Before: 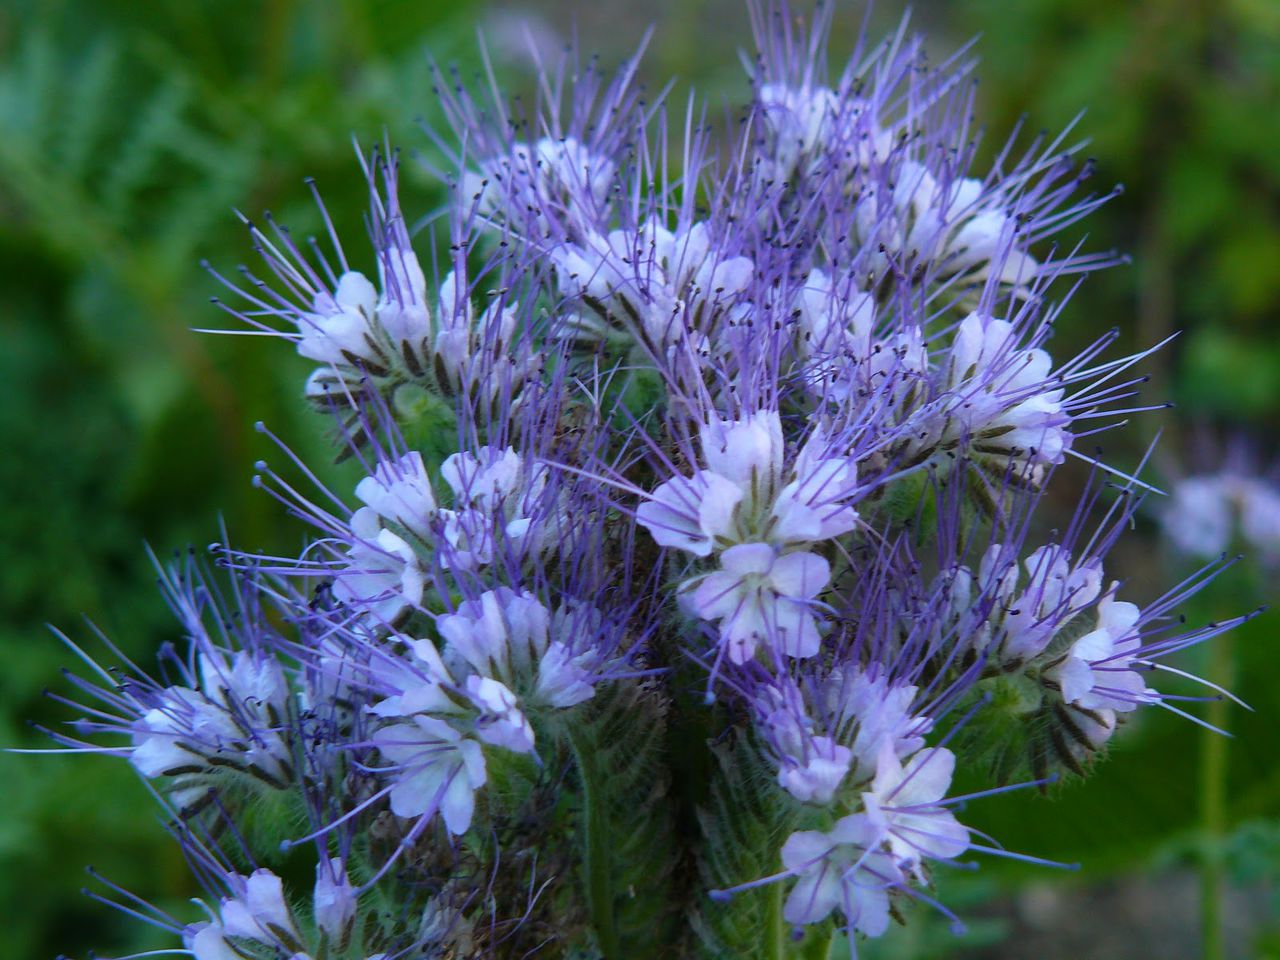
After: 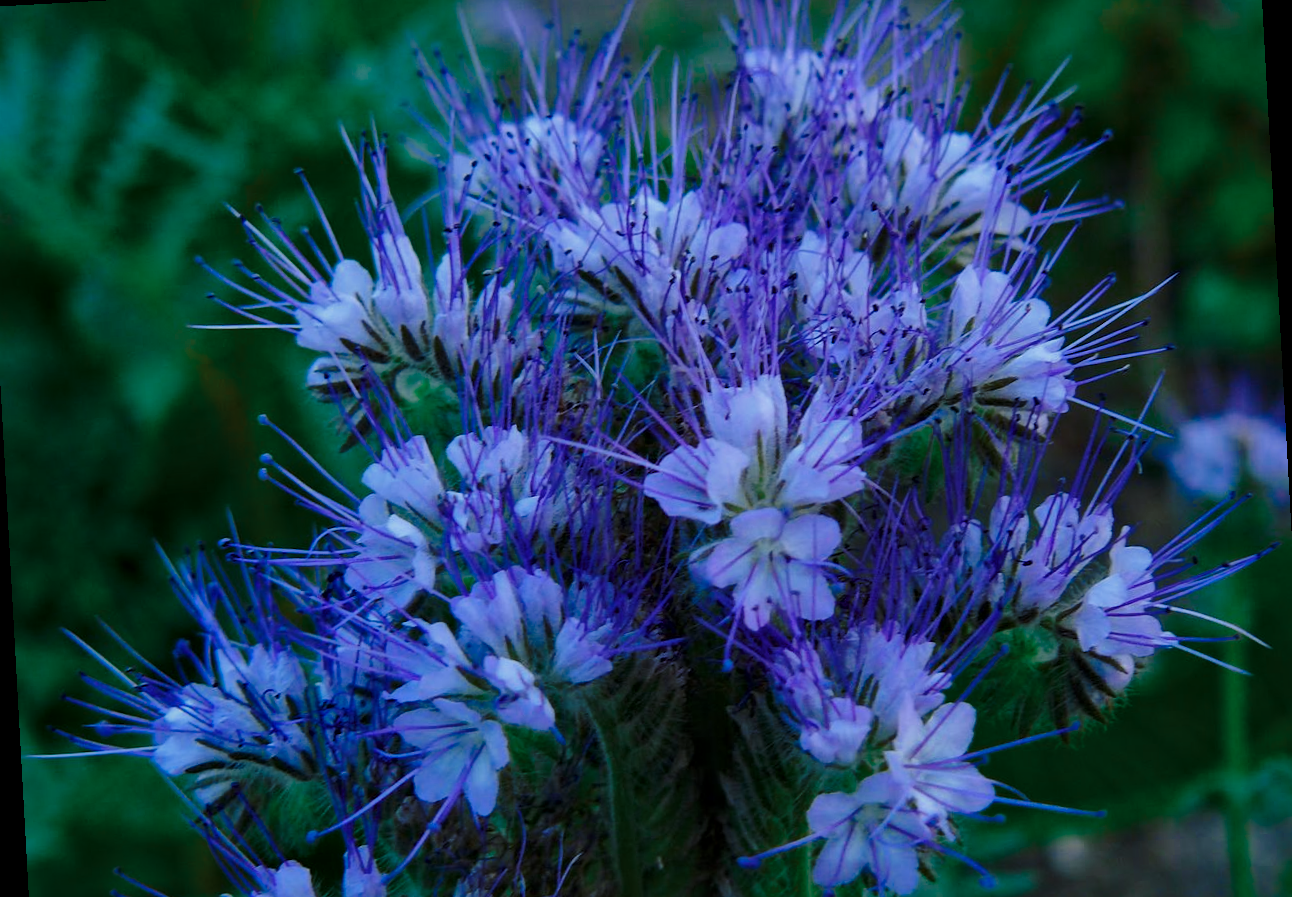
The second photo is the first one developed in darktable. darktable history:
color balance rgb: perceptual saturation grading › global saturation 35%, perceptual saturation grading › highlights -30%, perceptual saturation grading › shadows 35%, perceptual brilliance grading › global brilliance 3%, perceptual brilliance grading › highlights -3%, perceptual brilliance grading › shadows 3%
color zones: curves: ch0 [(0, 0.5) (0.125, 0.4) (0.25, 0.5) (0.375, 0.4) (0.5, 0.4) (0.625, 0.35) (0.75, 0.35) (0.875, 0.5)]; ch1 [(0, 0.35) (0.125, 0.45) (0.25, 0.35) (0.375, 0.35) (0.5, 0.35) (0.625, 0.35) (0.75, 0.45) (0.875, 0.35)]; ch2 [(0, 0.6) (0.125, 0.5) (0.25, 0.5) (0.375, 0.6) (0.5, 0.6) (0.625, 0.5) (0.75, 0.5) (0.875, 0.5)]
crop: left 1.507%, top 6.147%, right 1.379%, bottom 6.637%
white balance: red 0.924, blue 1.095
rotate and perspective: rotation -3.18°, automatic cropping off
local contrast: mode bilateral grid, contrast 30, coarseness 25, midtone range 0.2
base curve: curves: ch0 [(0, 0) (0.073, 0.04) (0.157, 0.139) (0.492, 0.492) (0.758, 0.758) (1, 1)], preserve colors none
